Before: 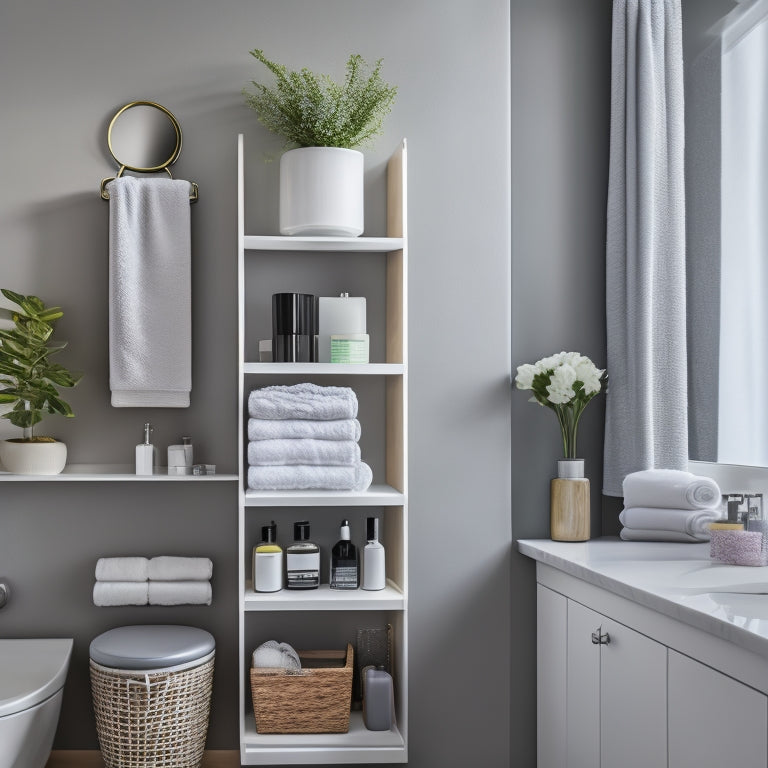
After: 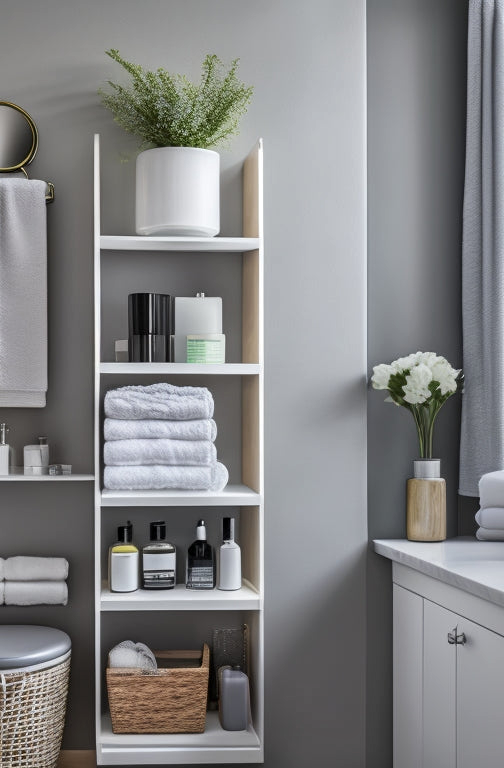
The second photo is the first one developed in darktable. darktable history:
local contrast: highlights 106%, shadows 101%, detail 120%, midtone range 0.2
crop and rotate: left 18.829%, right 15.54%
